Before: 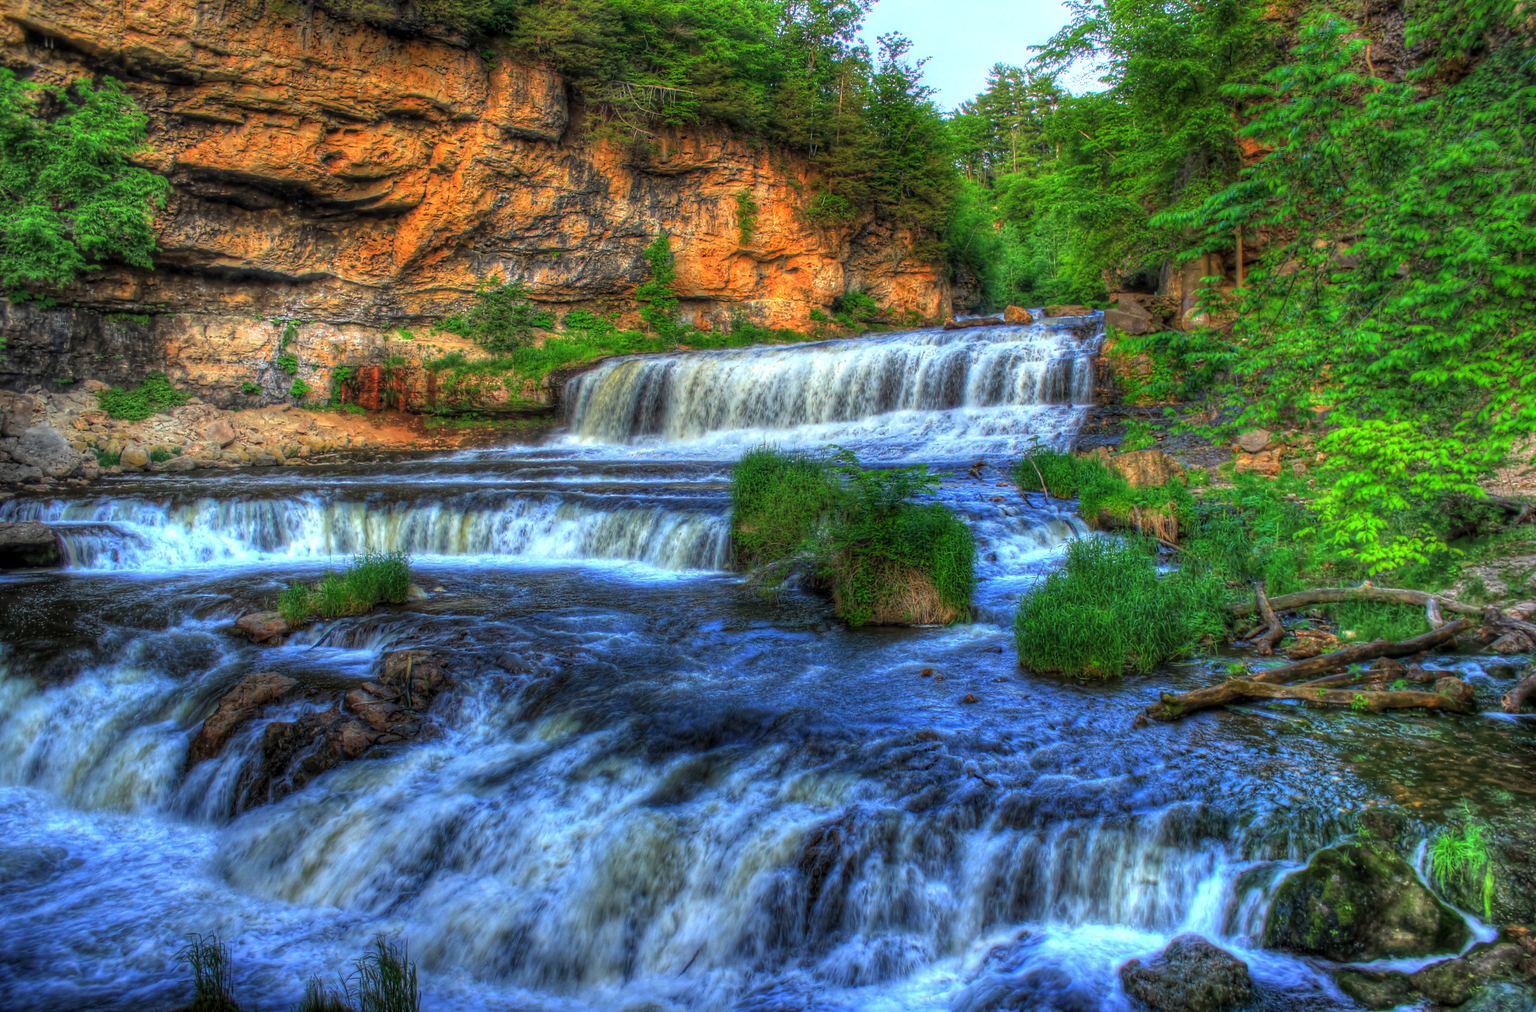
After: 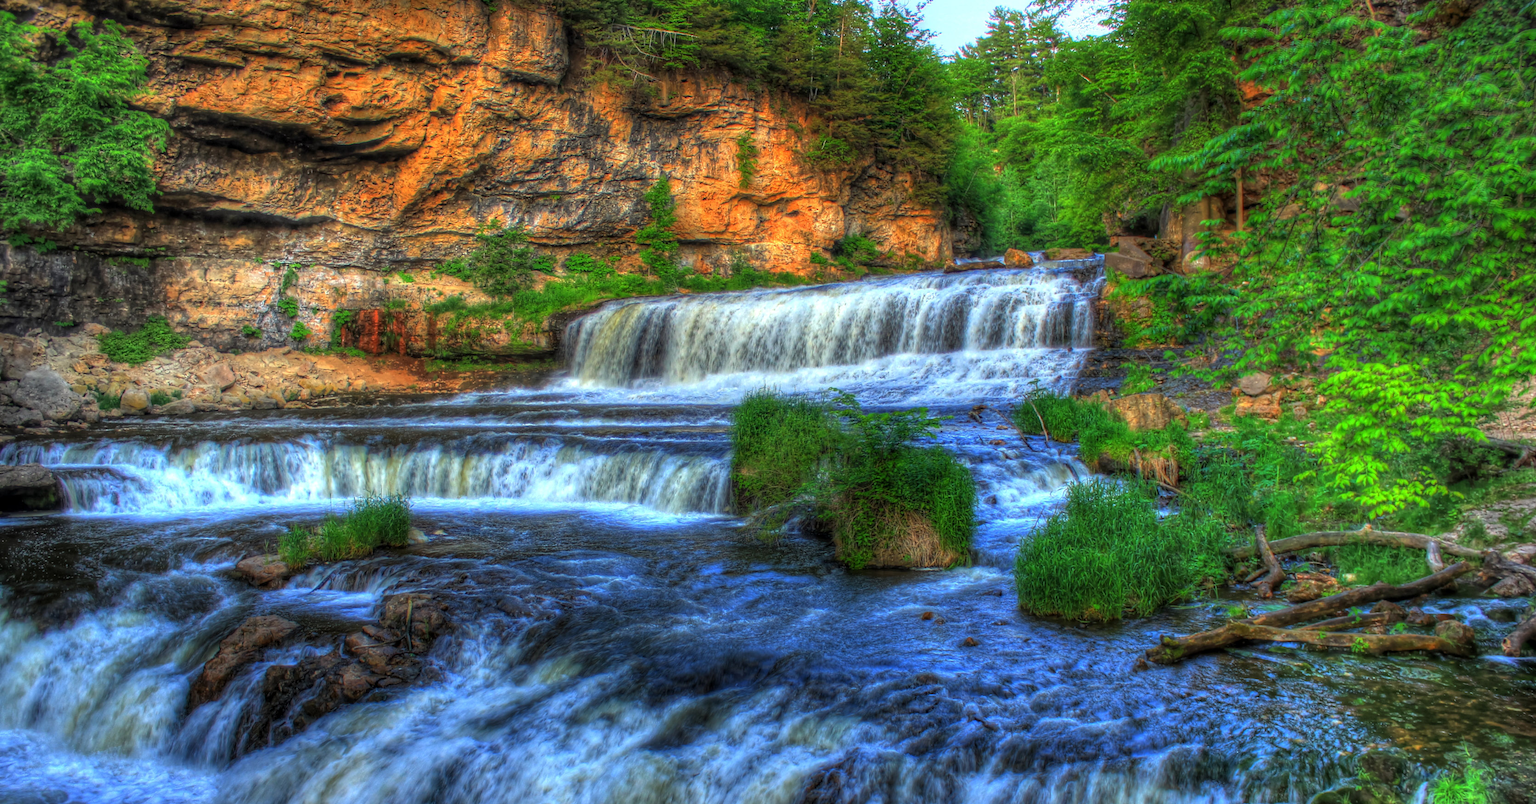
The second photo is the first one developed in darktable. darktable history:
crop and rotate: top 5.669%, bottom 14.799%
